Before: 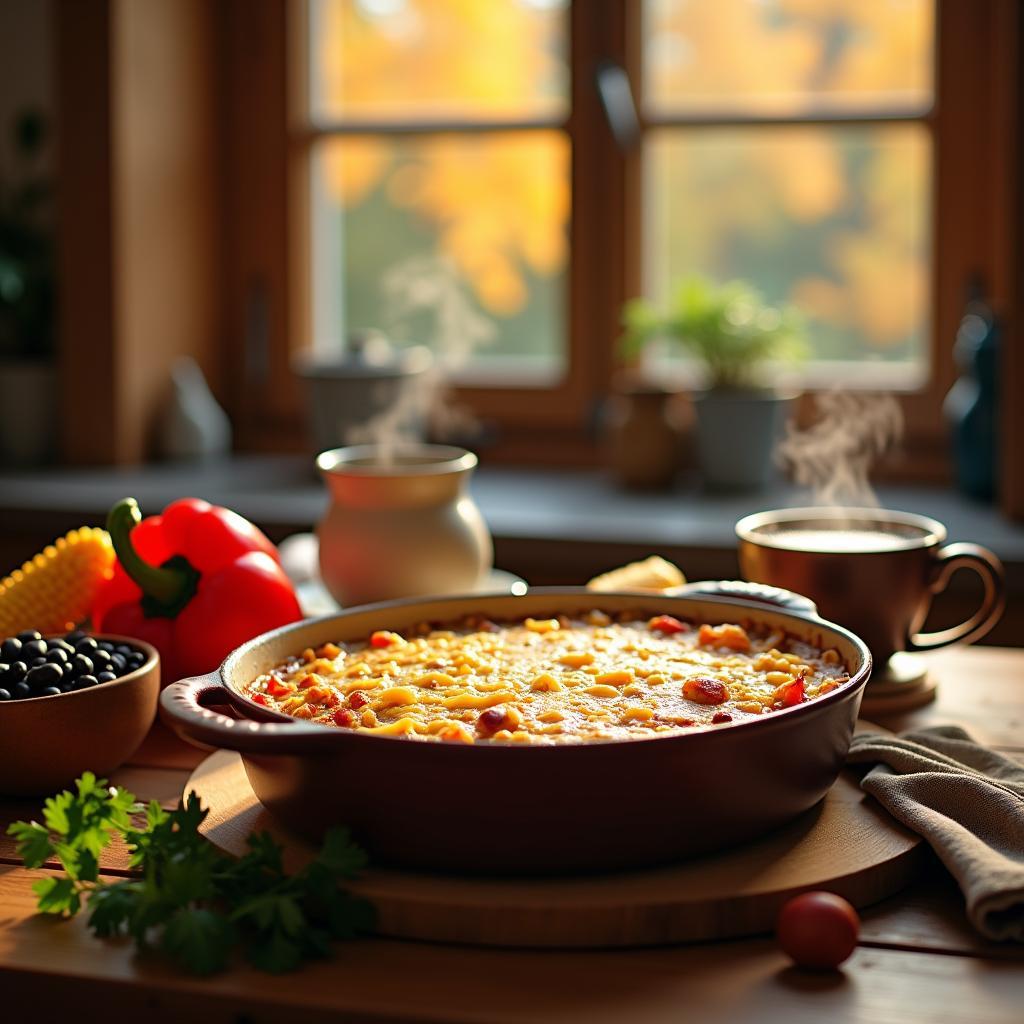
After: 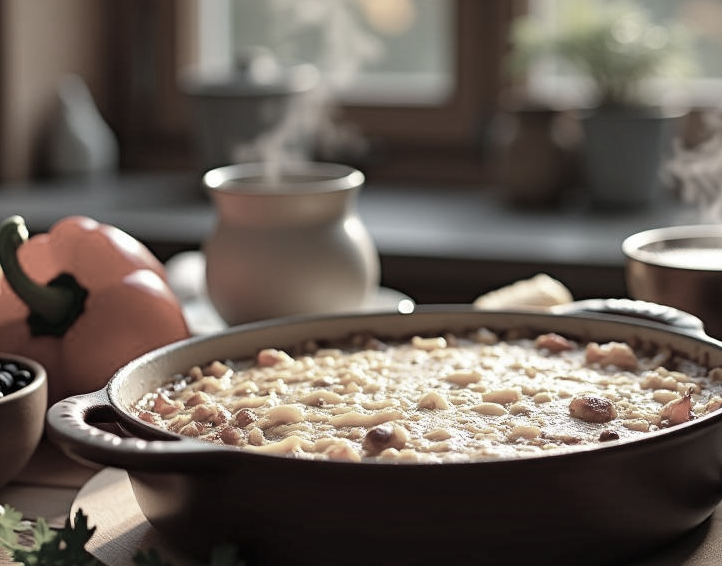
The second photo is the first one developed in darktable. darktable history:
shadows and highlights: white point adjustment 0.1, highlights -70, soften with gaussian
crop: left 11.123%, top 27.61%, right 18.3%, bottom 17.034%
color correction: saturation 0.3
